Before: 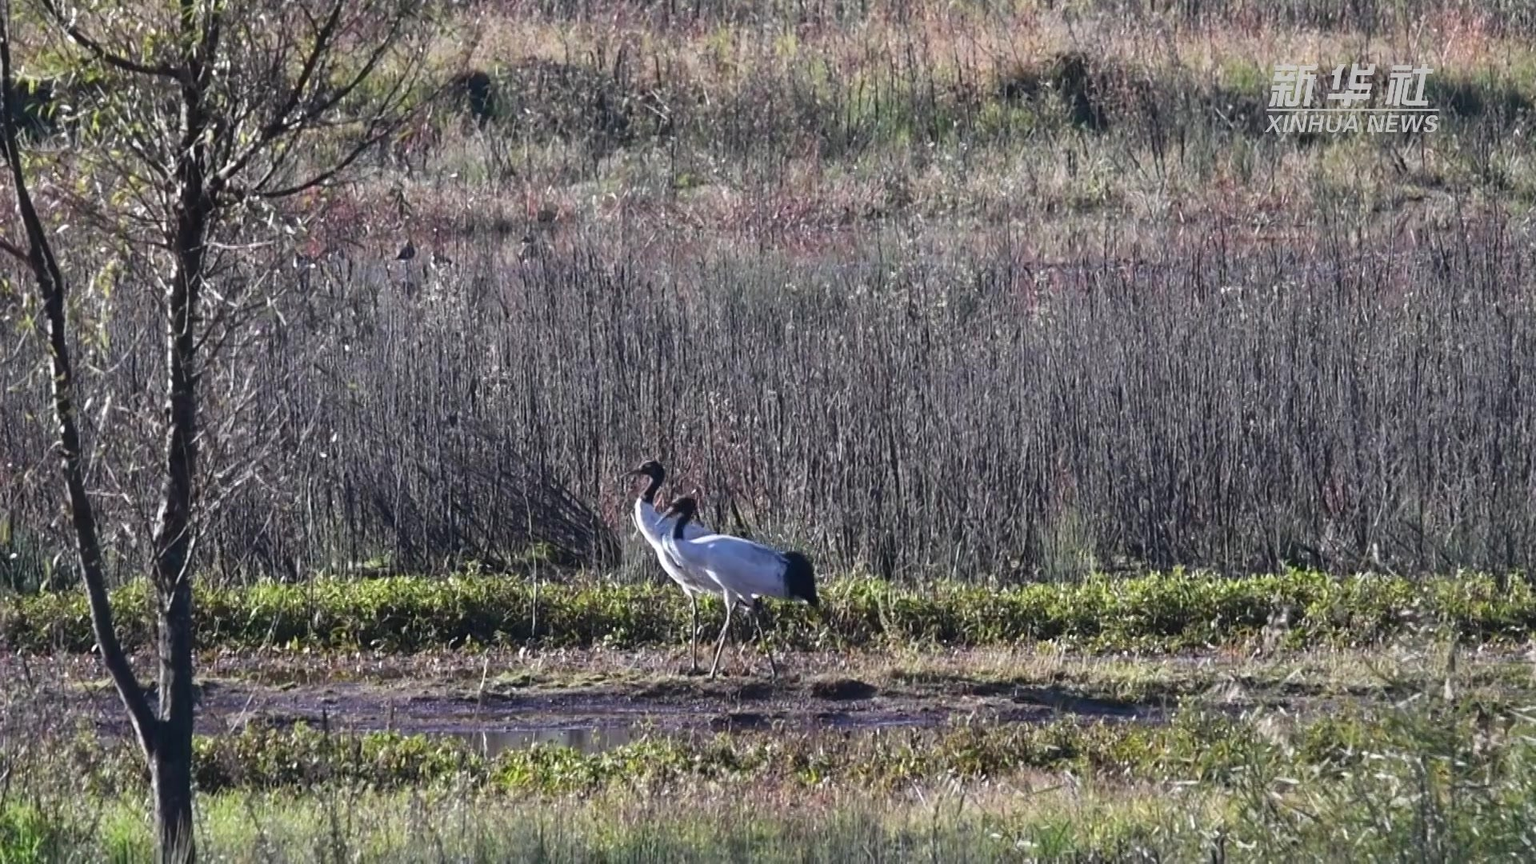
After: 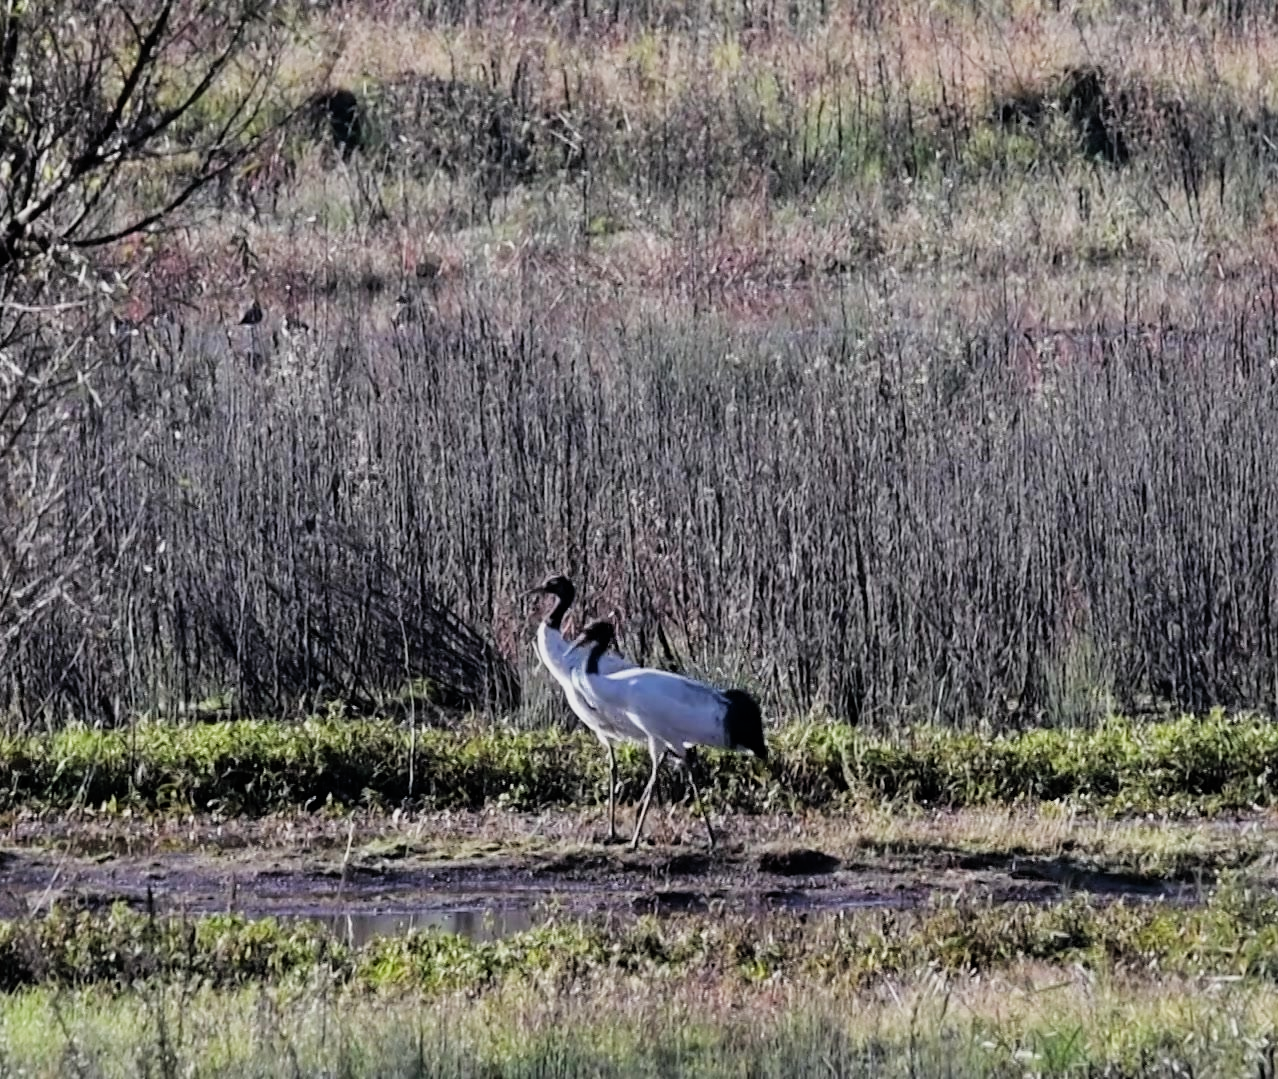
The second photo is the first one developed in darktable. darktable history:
crop and rotate: left 13.37%, right 20.063%
levels: black 8.53%, levels [0, 0.476, 0.951]
filmic rgb: black relative exposure -5.1 EV, white relative exposure 3.97 EV, hardness 2.87, contrast 1.099, highlights saturation mix -20.7%
